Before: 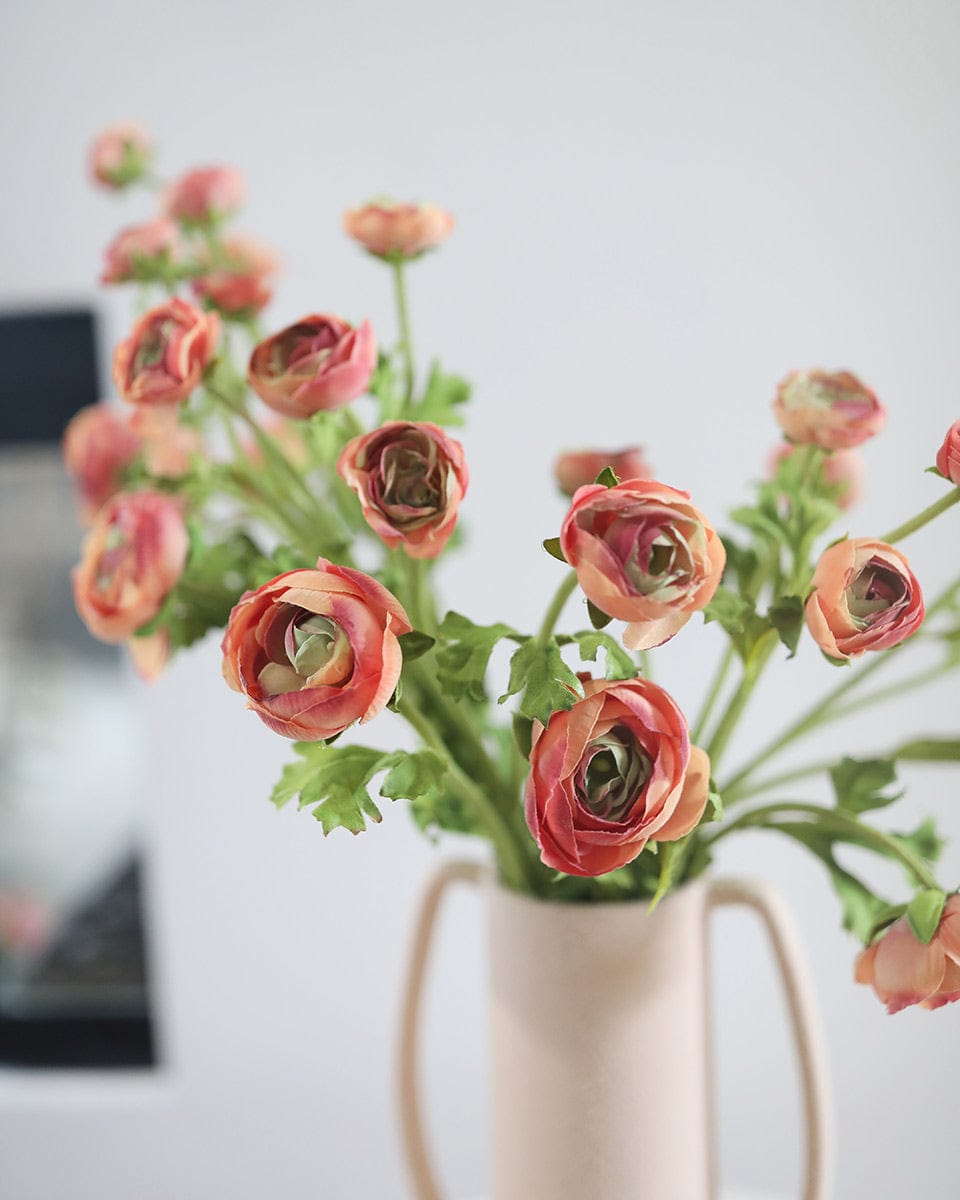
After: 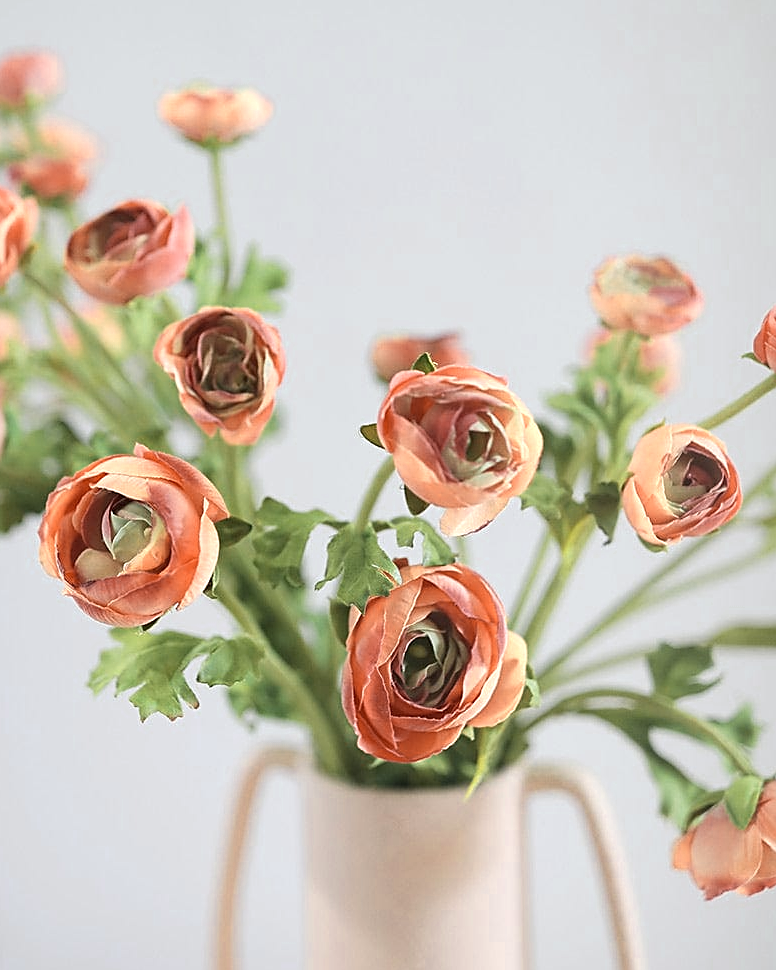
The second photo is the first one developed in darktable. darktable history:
color zones: curves: ch0 [(0.018, 0.548) (0.197, 0.654) (0.425, 0.447) (0.605, 0.658) (0.732, 0.579)]; ch1 [(0.105, 0.531) (0.224, 0.531) (0.386, 0.39) (0.618, 0.456) (0.732, 0.456) (0.956, 0.421)]; ch2 [(0.039, 0.583) (0.215, 0.465) (0.399, 0.544) (0.465, 0.548) (0.614, 0.447) (0.724, 0.43) (0.882, 0.623) (0.956, 0.632)]
crop: left 19.159%, top 9.58%, bottom 9.58%
sharpen: on, module defaults
